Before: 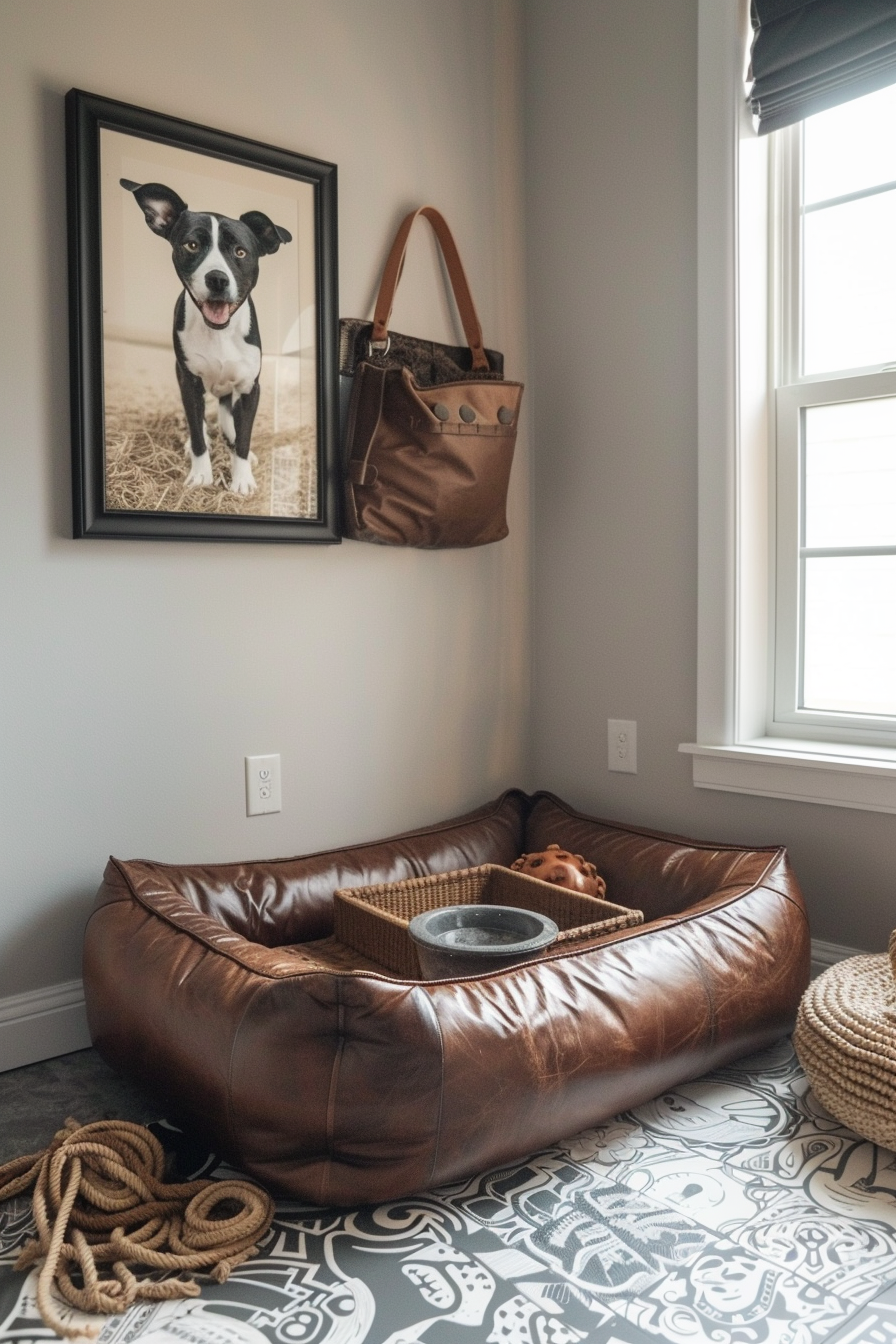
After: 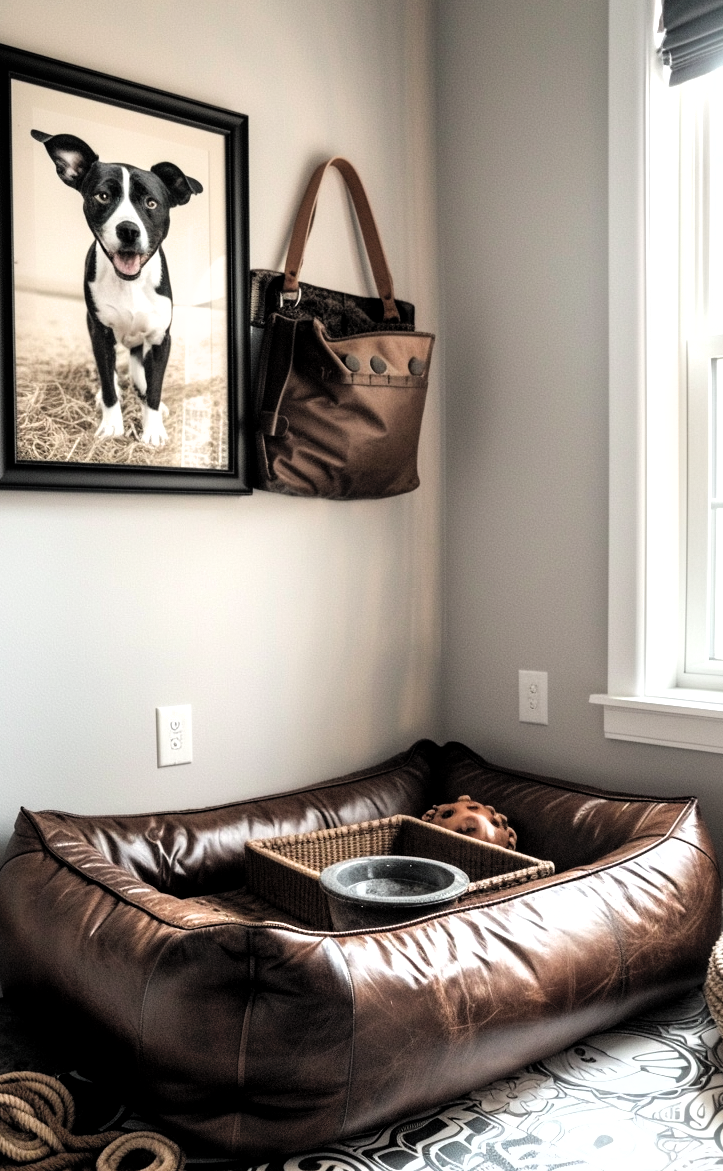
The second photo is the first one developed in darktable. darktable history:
crop: left 10.022%, top 3.653%, right 9.221%, bottom 9.199%
filmic rgb: black relative exposure -8.25 EV, white relative exposure 2.24 EV, hardness 7.11, latitude 85.37%, contrast 1.695, highlights saturation mix -3.01%, shadows ↔ highlights balance -2.84%
contrast brightness saturation: brightness 0.12
local contrast: mode bilateral grid, contrast 19, coarseness 49, detail 119%, midtone range 0.2
exposure: compensate exposure bias true, compensate highlight preservation false
